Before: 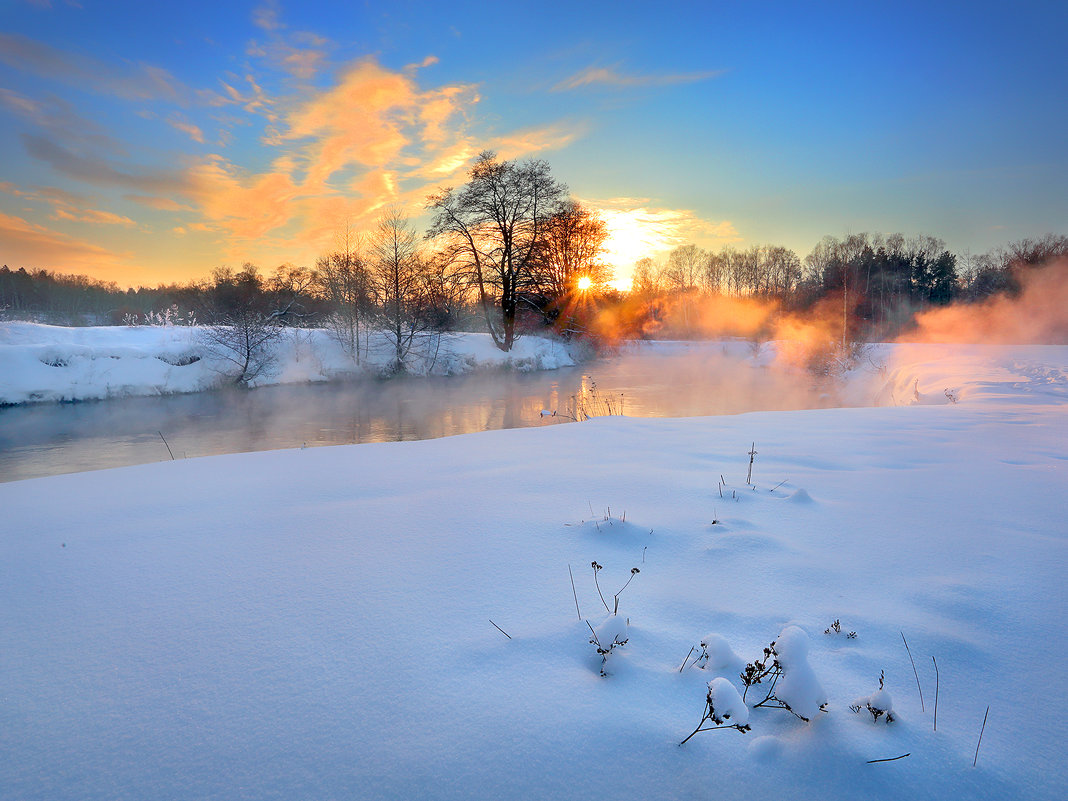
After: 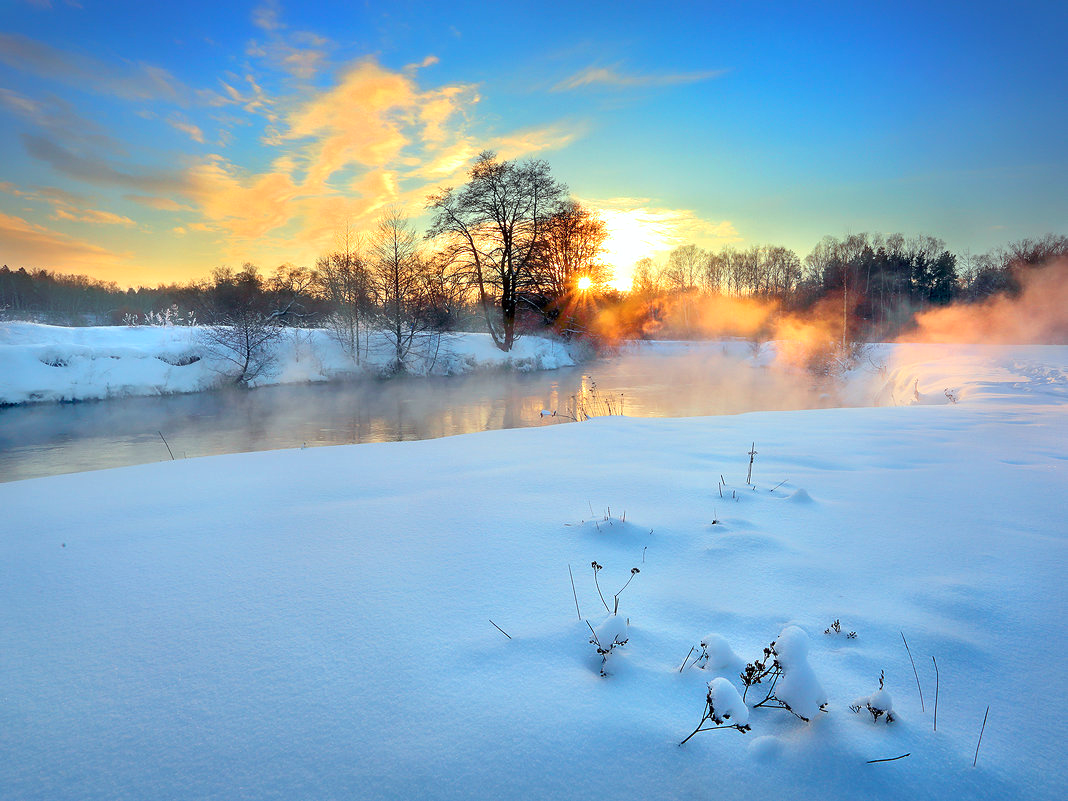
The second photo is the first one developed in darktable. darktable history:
color balance rgb: shadows lift › chroma 2.024%, shadows lift › hue 248.64°, highlights gain › luminance 20.072%, highlights gain › chroma 2.756%, highlights gain › hue 175.09°, perceptual saturation grading › global saturation 0.107%, global vibrance 10.8%
